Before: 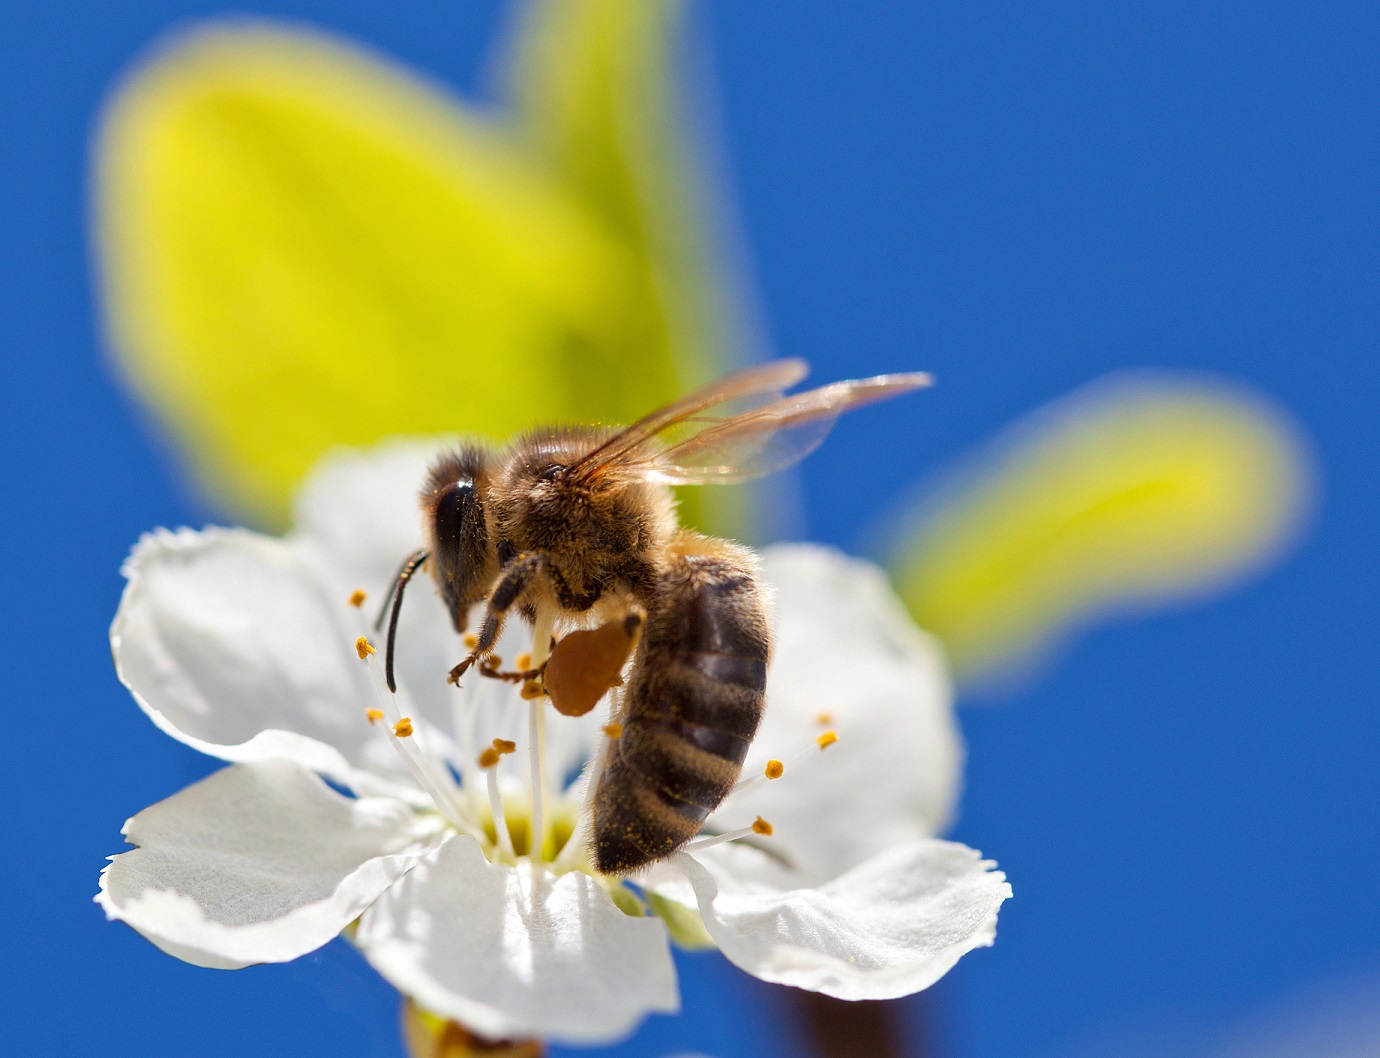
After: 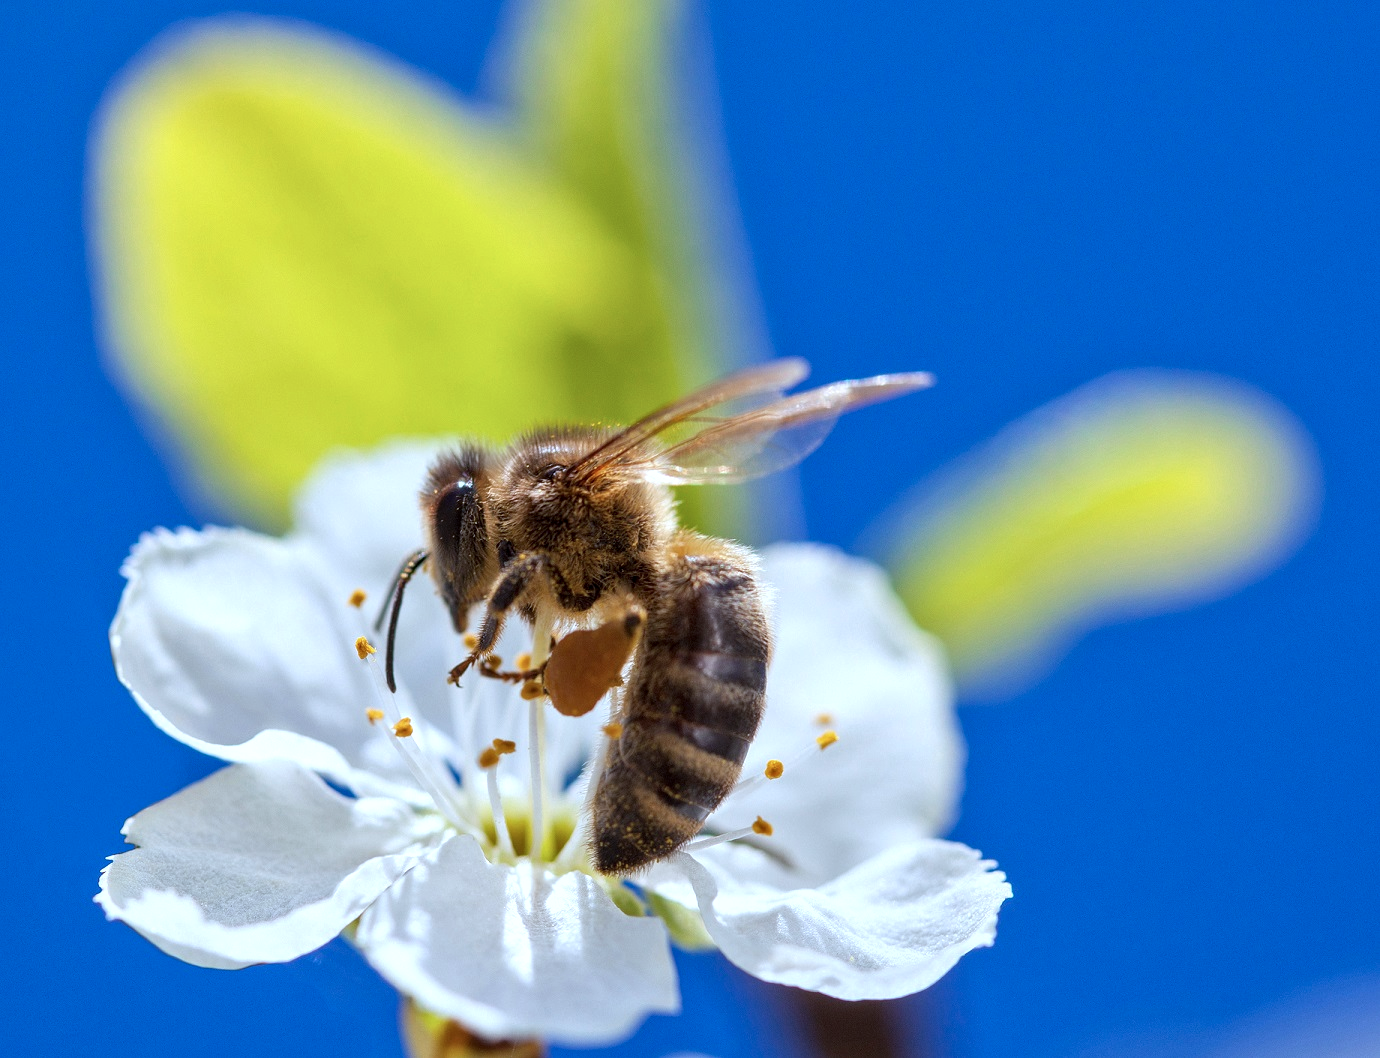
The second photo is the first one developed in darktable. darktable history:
color calibration: illuminant as shot in camera, x 0.378, y 0.38, temperature 4098.12 K, gamut compression 0.994
local contrast: detail 130%
exposure: compensate exposure bias true, compensate highlight preservation false
